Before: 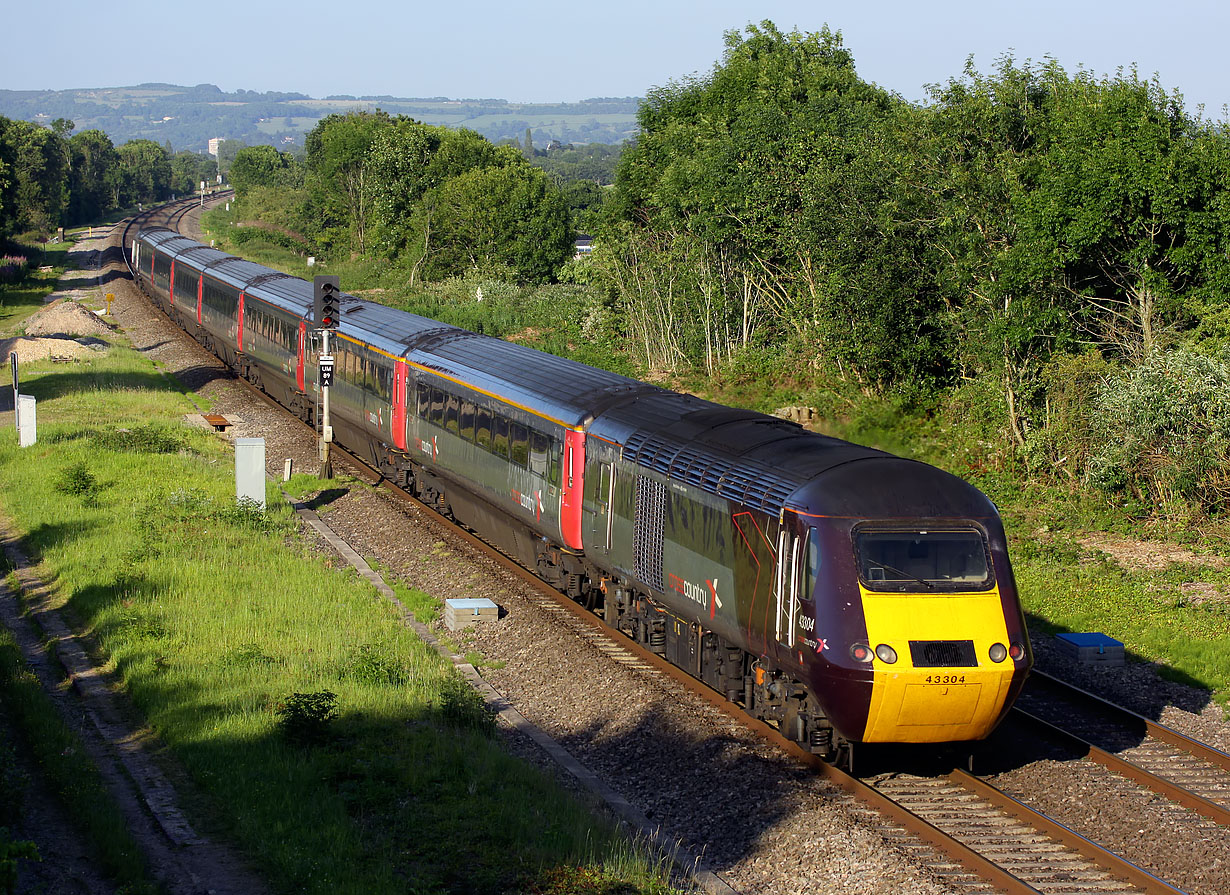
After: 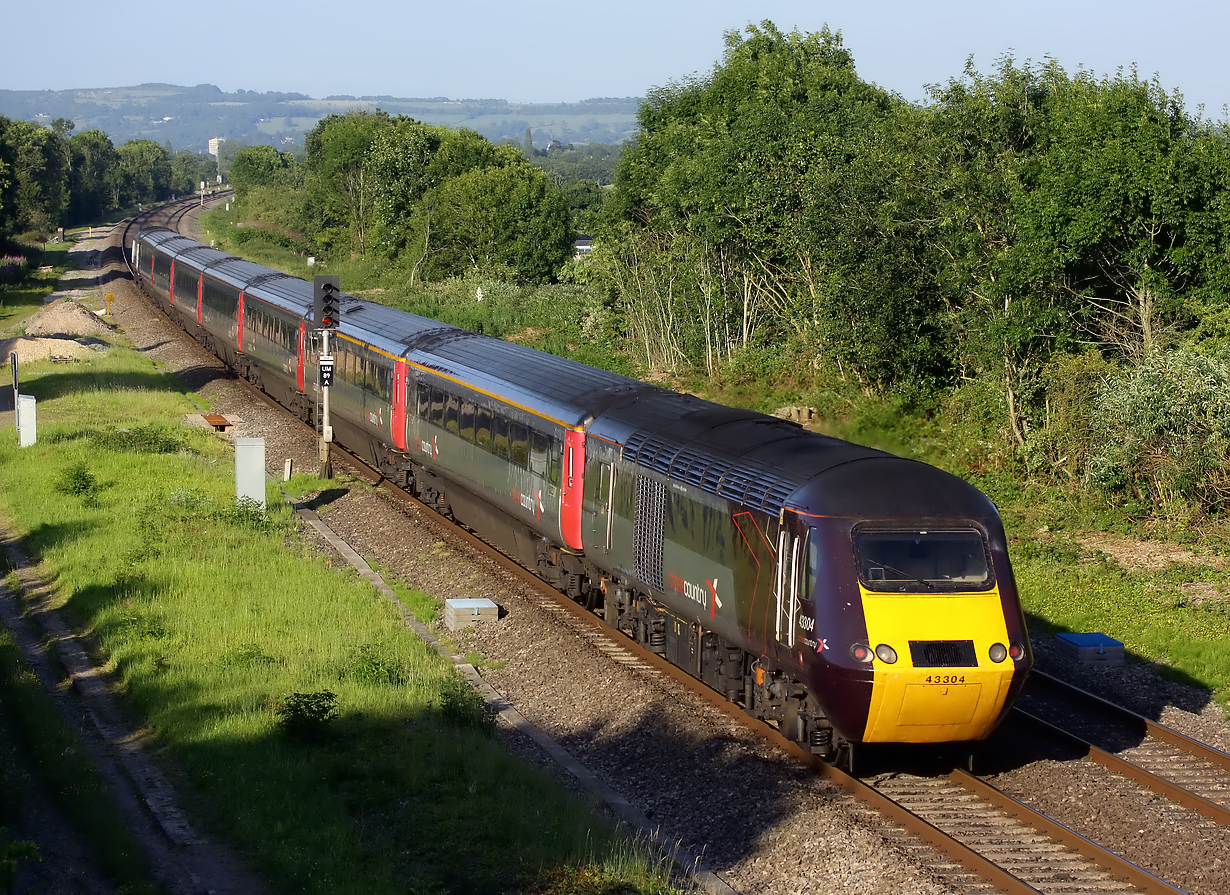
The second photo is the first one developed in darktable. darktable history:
contrast equalizer: y [[0.5 ×6], [0.5 ×6], [0.5 ×6], [0, 0.033, 0.067, 0.1, 0.133, 0.167], [0, 0.05, 0.1, 0.15, 0.2, 0.25]]
